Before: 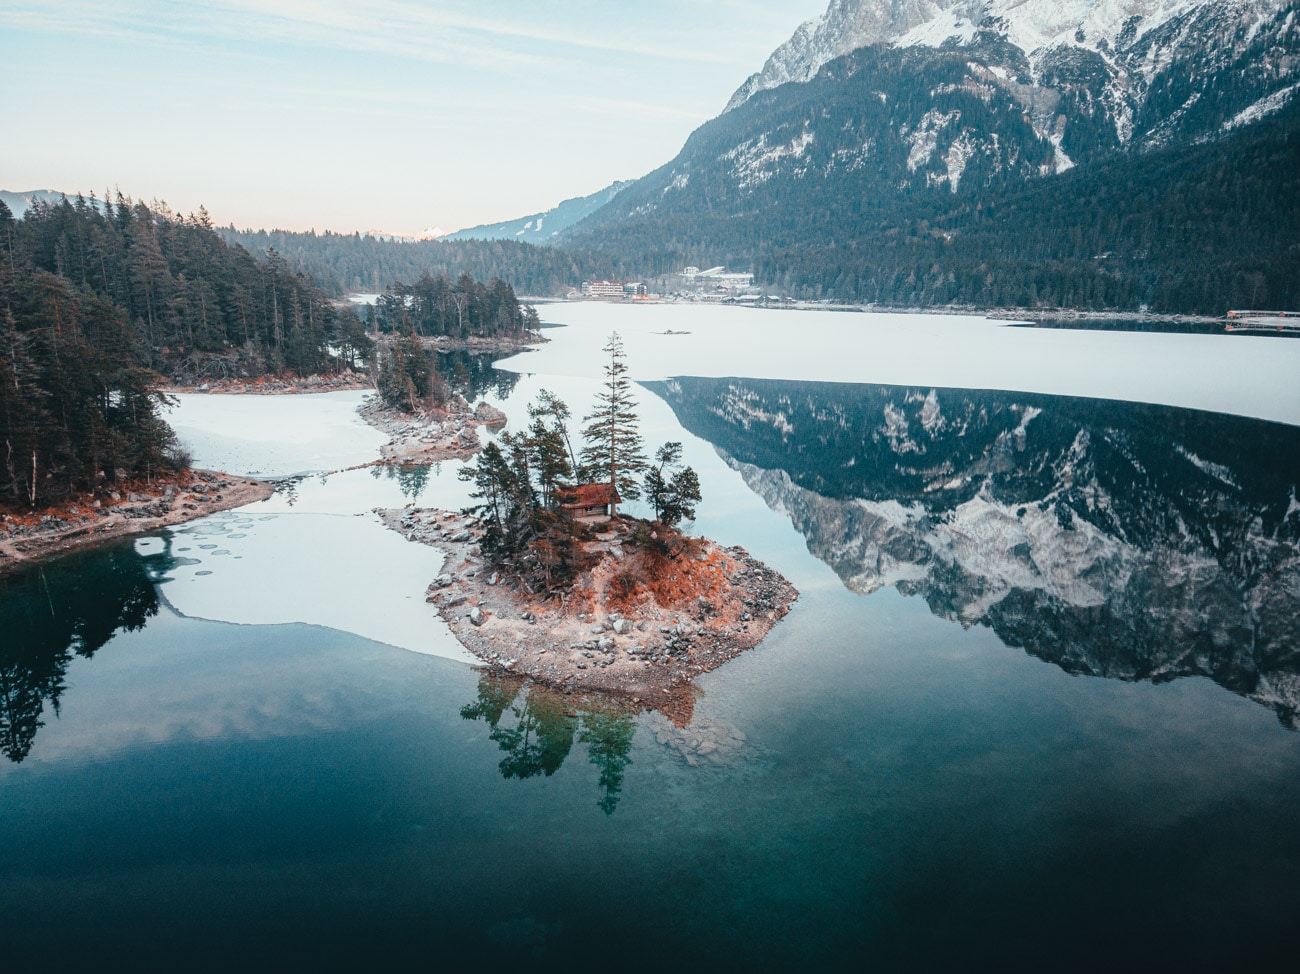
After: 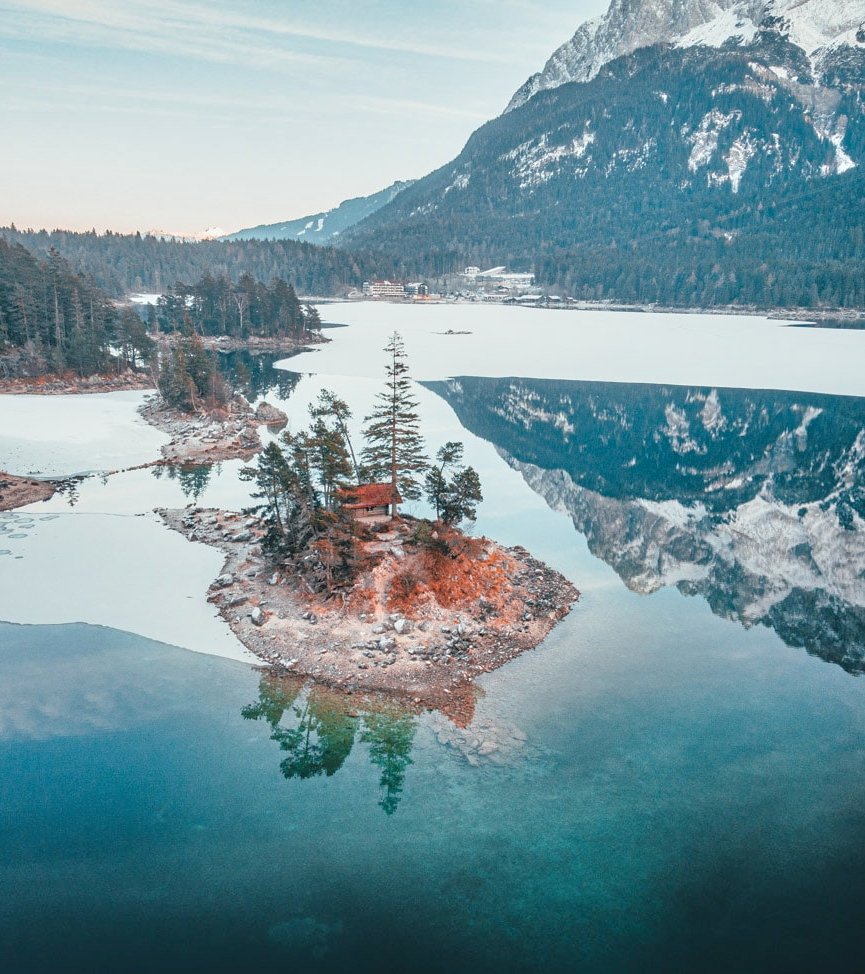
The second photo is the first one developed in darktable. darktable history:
tone equalizer: -7 EV 0.15 EV, -6 EV 0.6 EV, -5 EV 1.15 EV, -4 EV 1.33 EV, -3 EV 1.15 EV, -2 EV 0.6 EV, -1 EV 0.15 EV, mask exposure compensation -0.5 EV
crop: left 16.899%, right 16.556%
shadows and highlights: soften with gaussian
